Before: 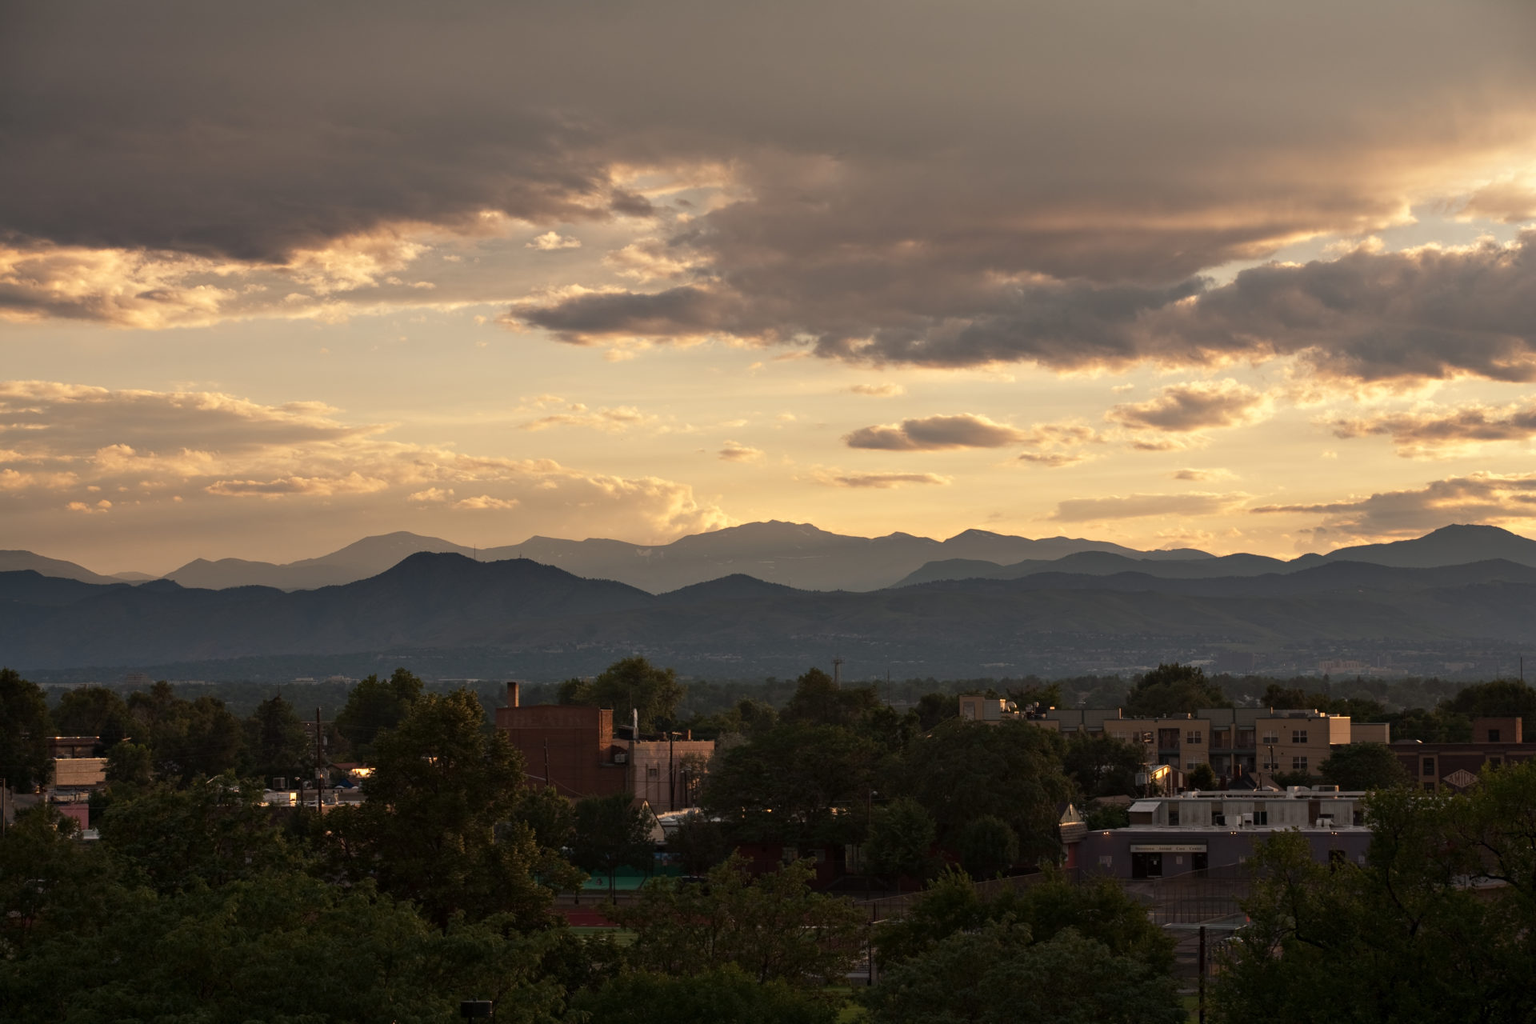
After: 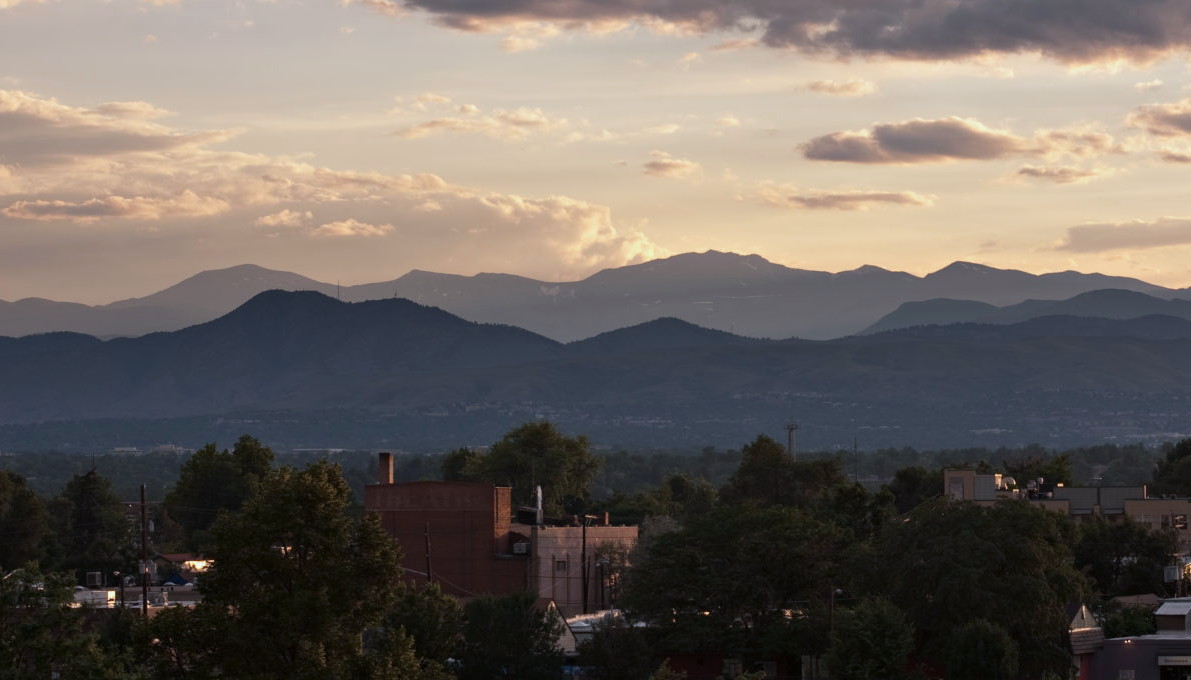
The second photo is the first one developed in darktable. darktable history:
white balance: red 0.978, blue 0.999
color calibration: illuminant custom, x 0.373, y 0.388, temperature 4269.97 K
crop: left 13.312%, top 31.28%, right 24.627%, bottom 15.582%
